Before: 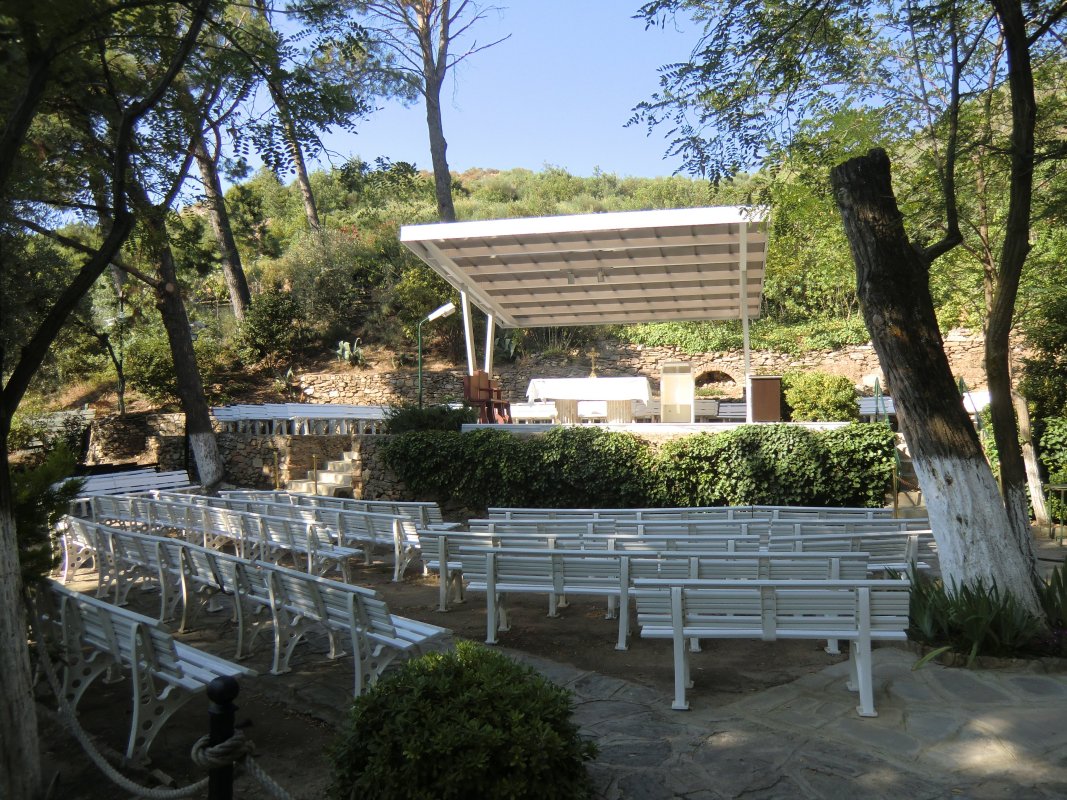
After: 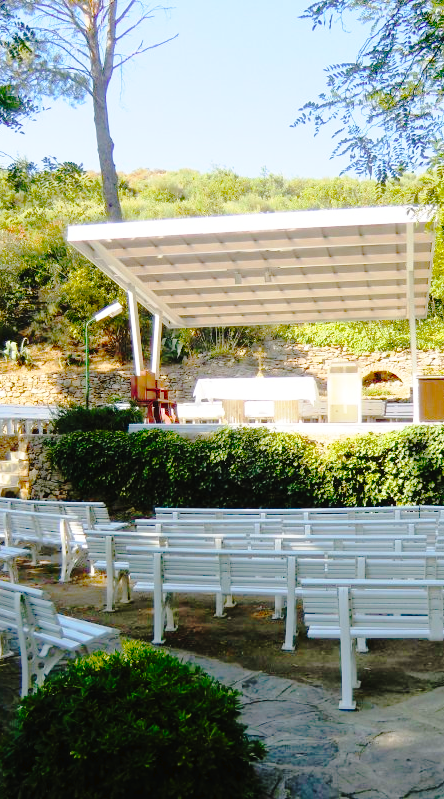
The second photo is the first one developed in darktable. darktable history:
color balance rgb: linear chroma grading › global chroma 15%, perceptual saturation grading › global saturation 30%
base curve: curves: ch0 [(0, 0) (0.028, 0.03) (0.121, 0.232) (0.46, 0.748) (0.859, 0.968) (1, 1)], preserve colors none
tone curve: curves: ch0 [(0, 0) (0.003, 0.019) (0.011, 0.019) (0.025, 0.023) (0.044, 0.032) (0.069, 0.046) (0.1, 0.073) (0.136, 0.129) (0.177, 0.207) (0.224, 0.295) (0.277, 0.394) (0.335, 0.48) (0.399, 0.524) (0.468, 0.575) (0.543, 0.628) (0.623, 0.684) (0.709, 0.739) (0.801, 0.808) (0.898, 0.9) (1, 1)], preserve colors none
crop: left 31.229%, right 27.105%
